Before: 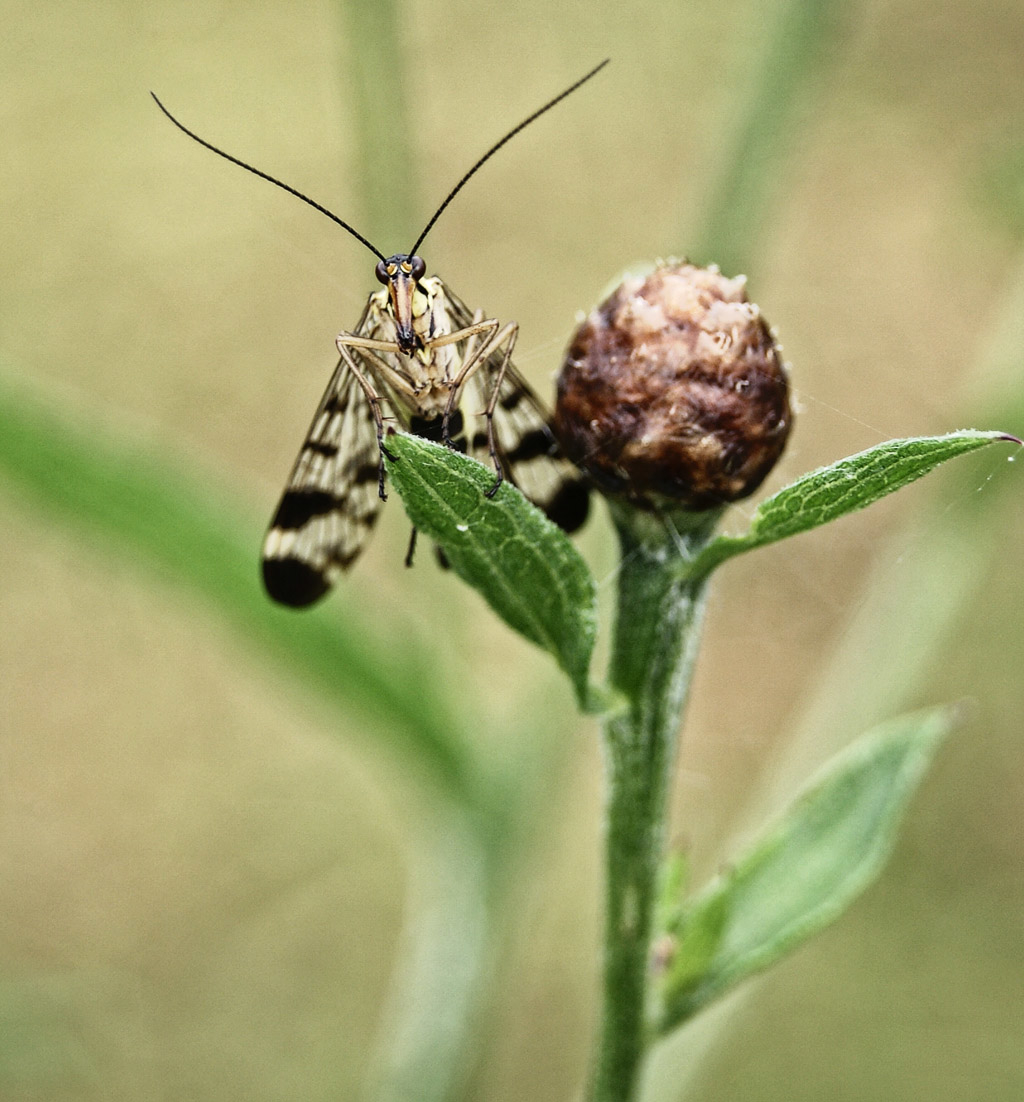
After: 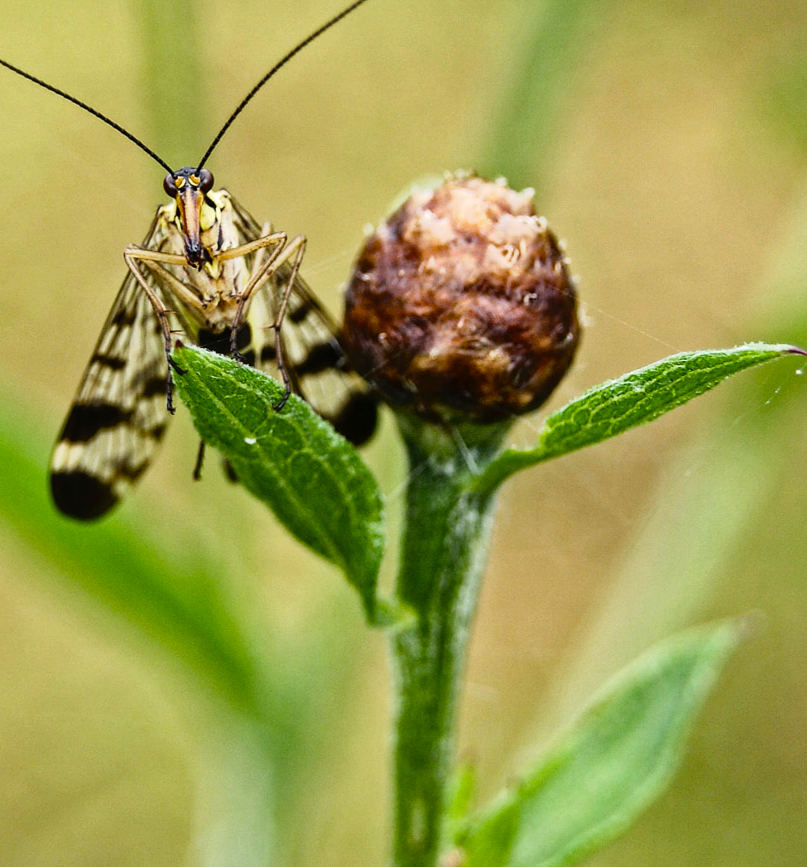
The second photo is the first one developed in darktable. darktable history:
color balance rgb: linear chroma grading › global chroma 15%, perceptual saturation grading › global saturation 30%
crop and rotate: left 20.74%, top 7.912%, right 0.375%, bottom 13.378%
